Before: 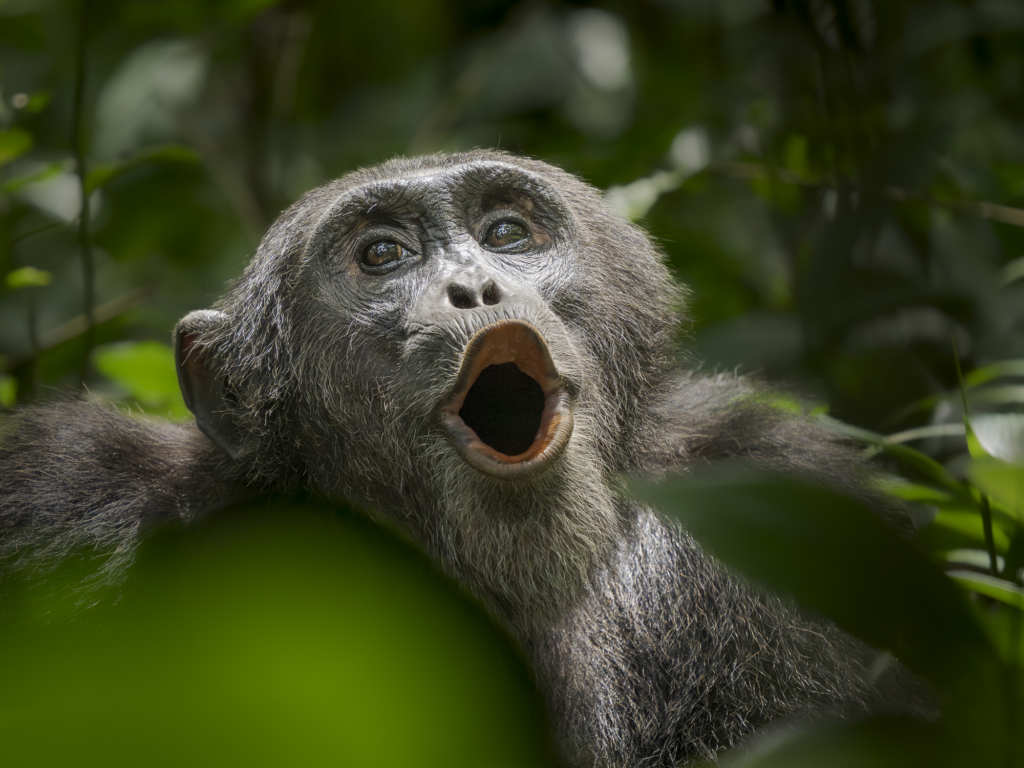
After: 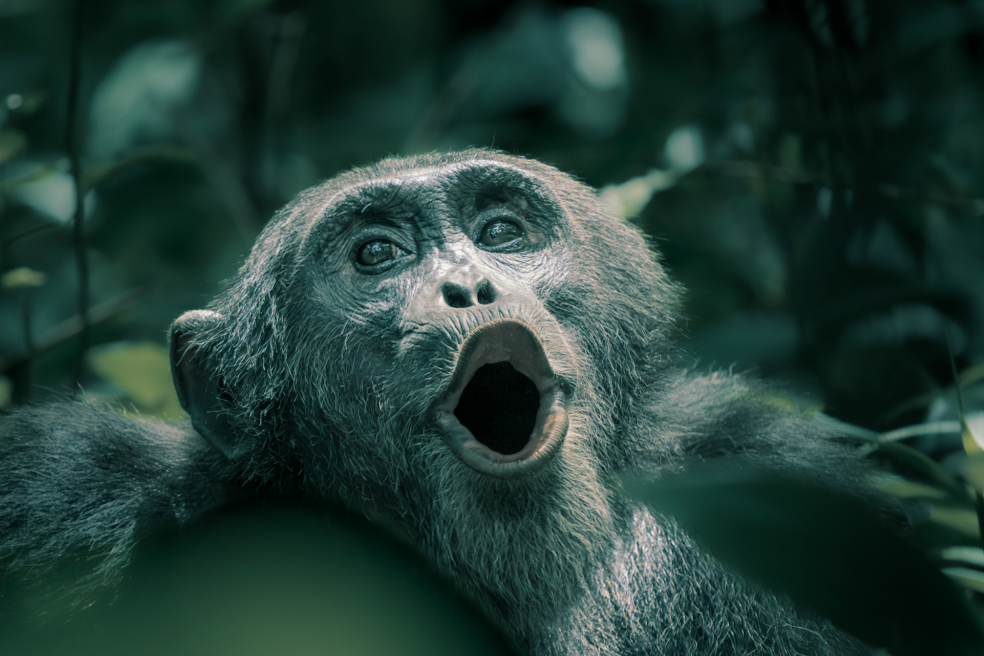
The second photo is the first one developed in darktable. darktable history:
crop and rotate: angle 0.2°, left 0.275%, right 3.127%, bottom 14.18%
color zones: curves: ch2 [(0, 0.5) (0.143, 0.5) (0.286, 0.416) (0.429, 0.5) (0.571, 0.5) (0.714, 0.5) (0.857, 0.5) (1, 0.5)]
split-toning: shadows › hue 186.43°, highlights › hue 49.29°, compress 30.29%
